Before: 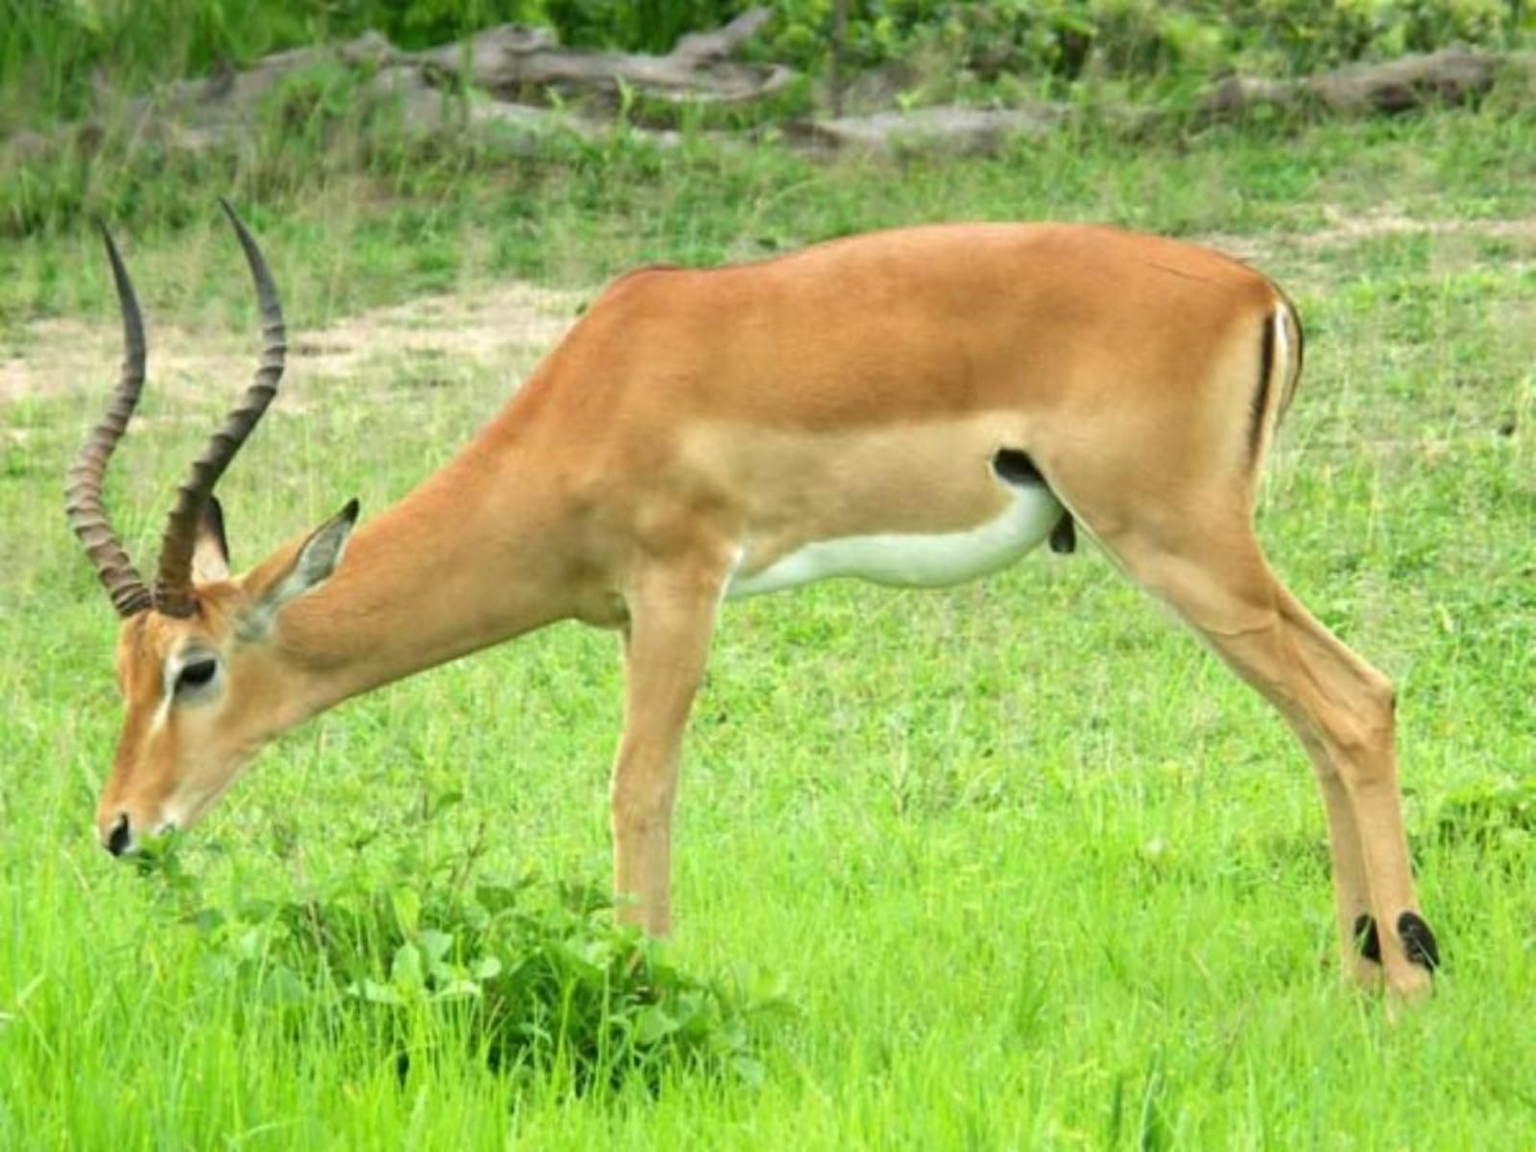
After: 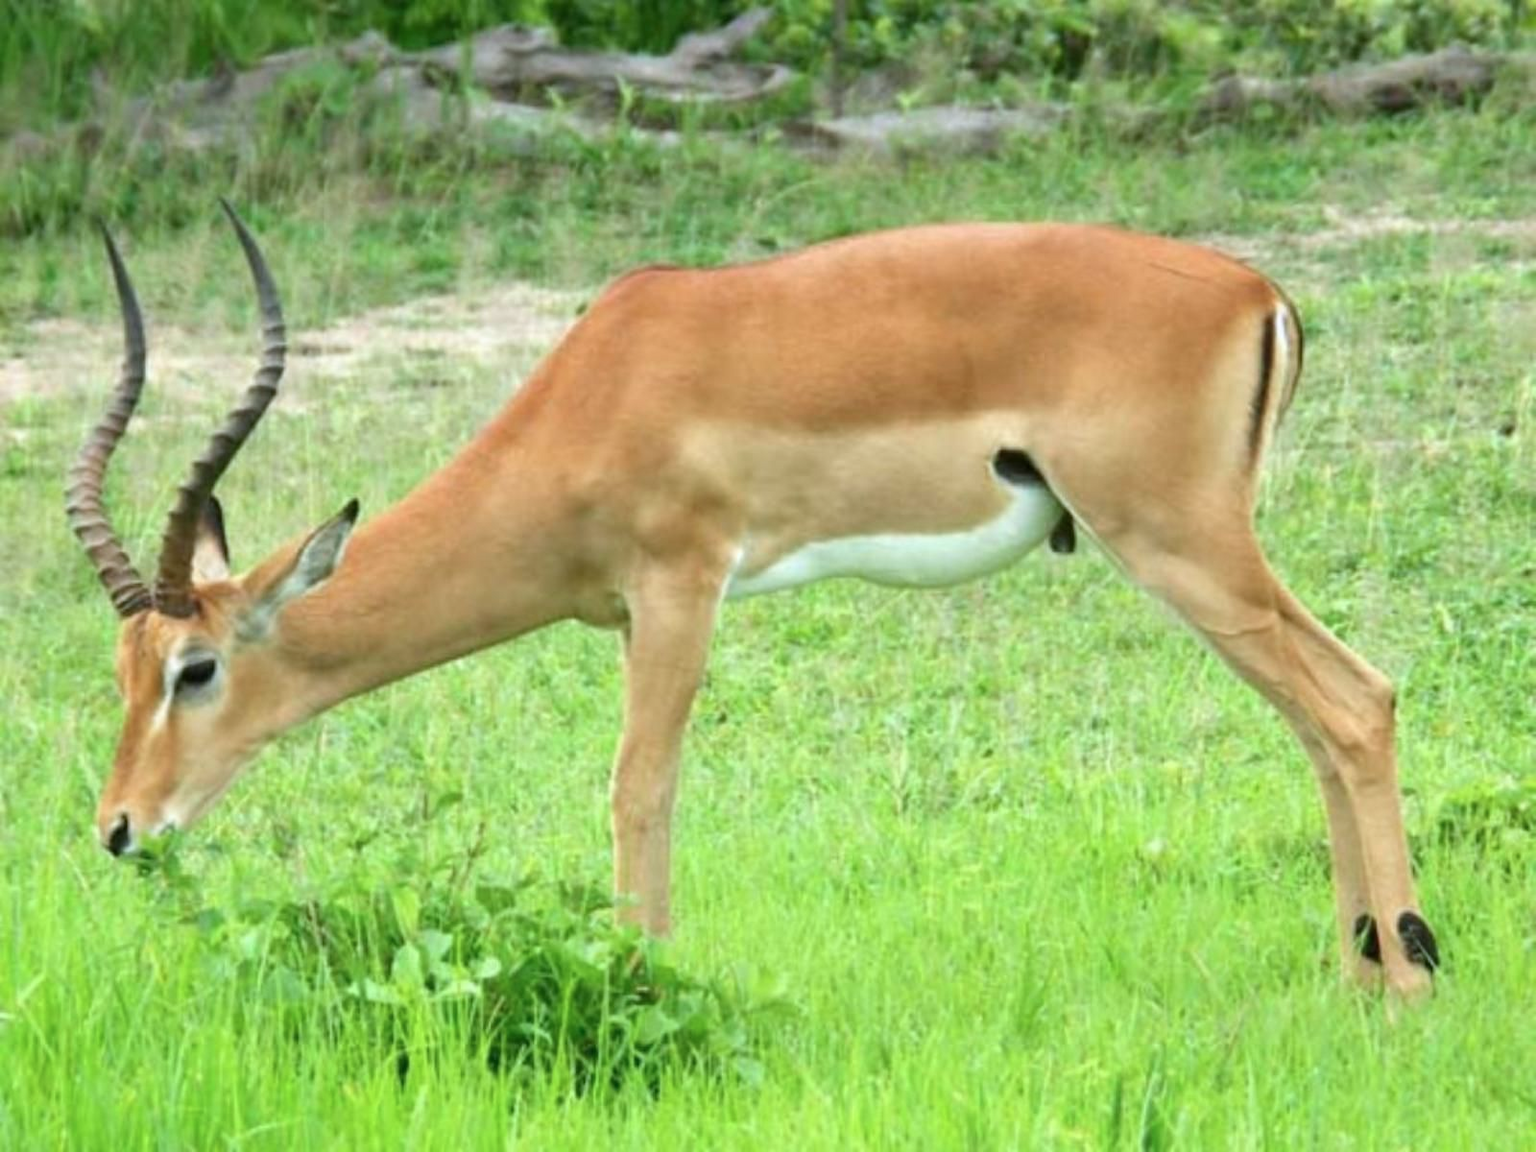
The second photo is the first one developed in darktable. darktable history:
color correction: highlights a* -0.707, highlights b* -9.61
